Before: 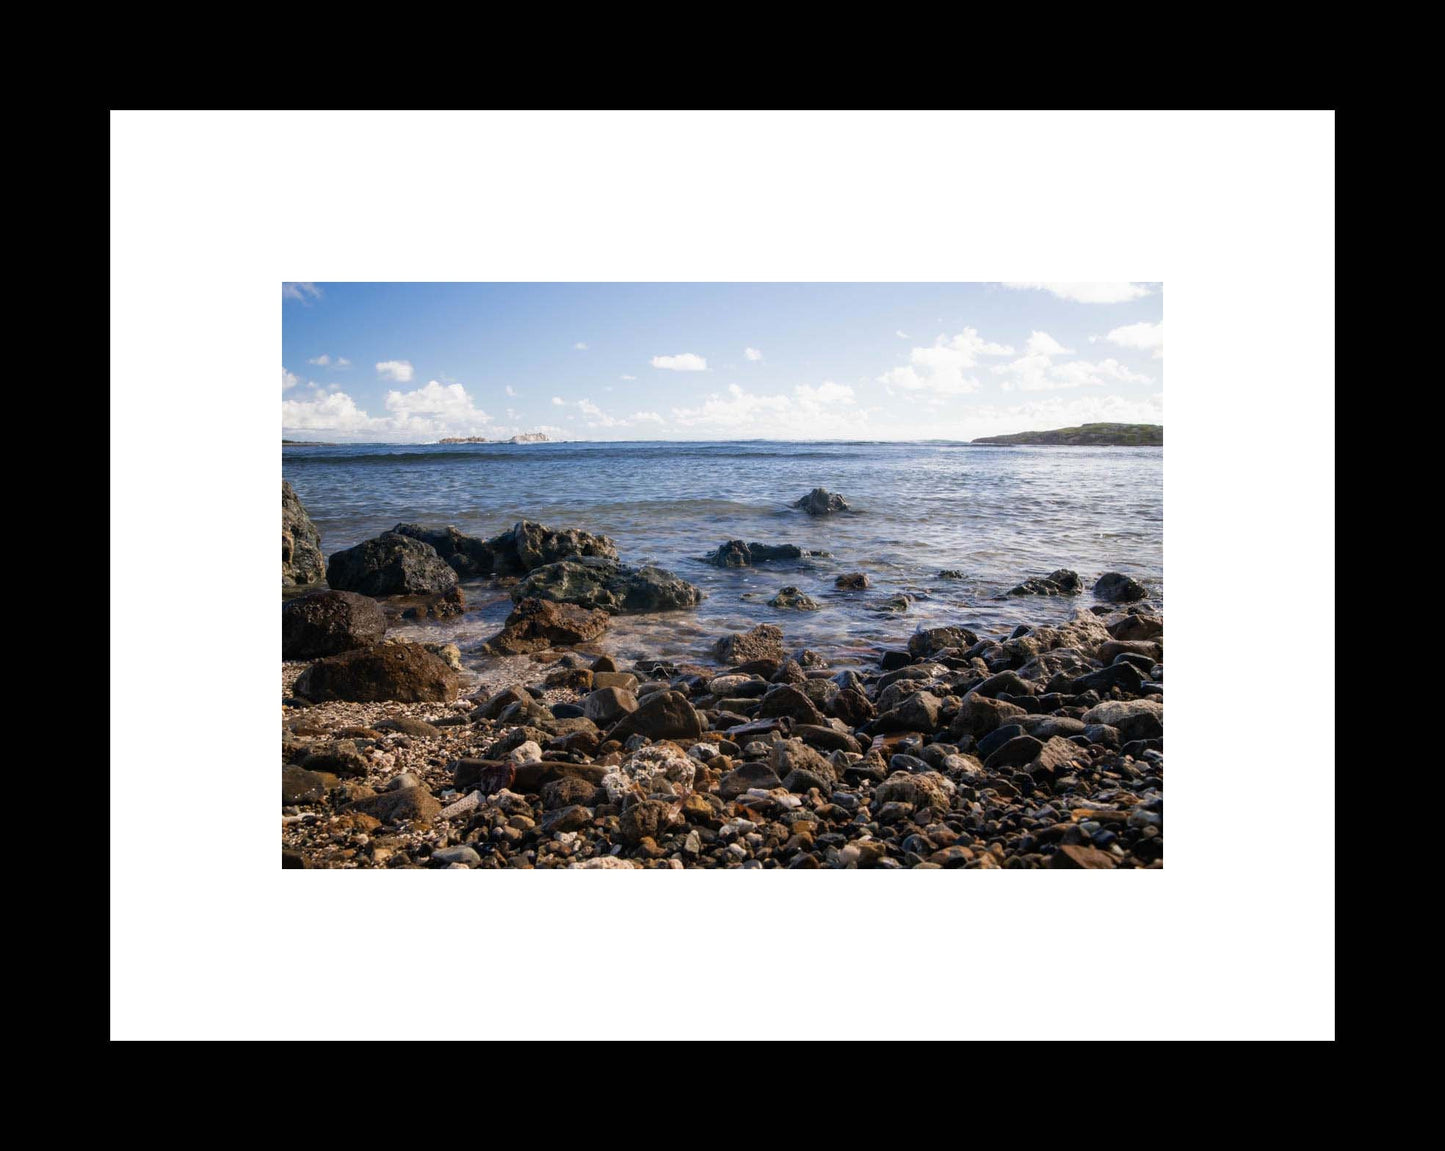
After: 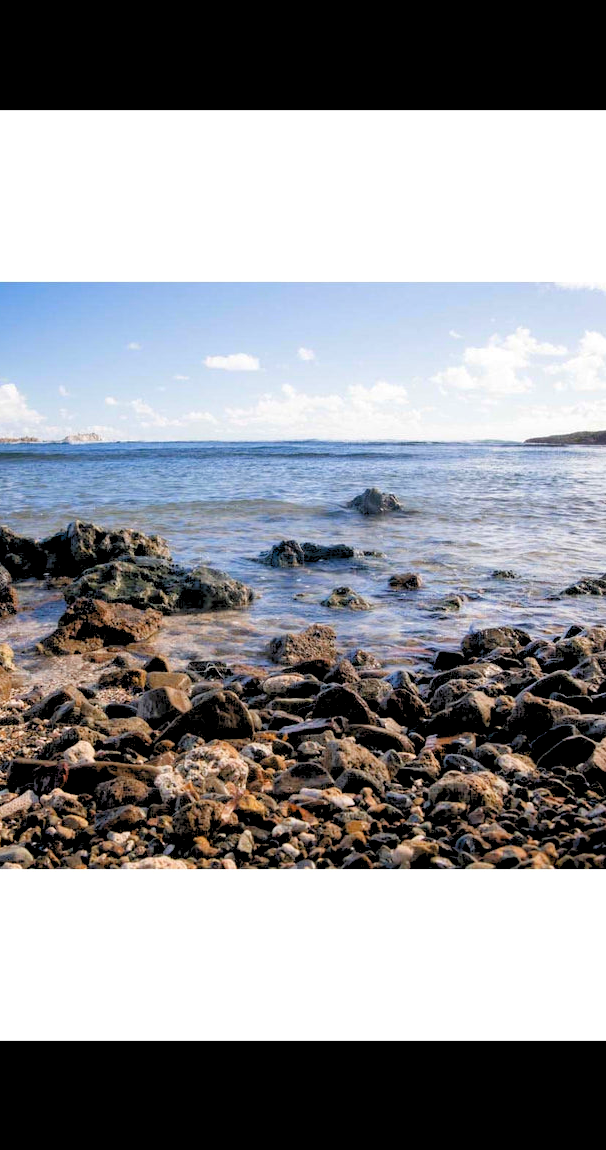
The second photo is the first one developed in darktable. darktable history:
crop: left 30.948%, right 27.075%
levels: levels [0.093, 0.434, 0.988]
shadows and highlights: low approximation 0.01, soften with gaussian
